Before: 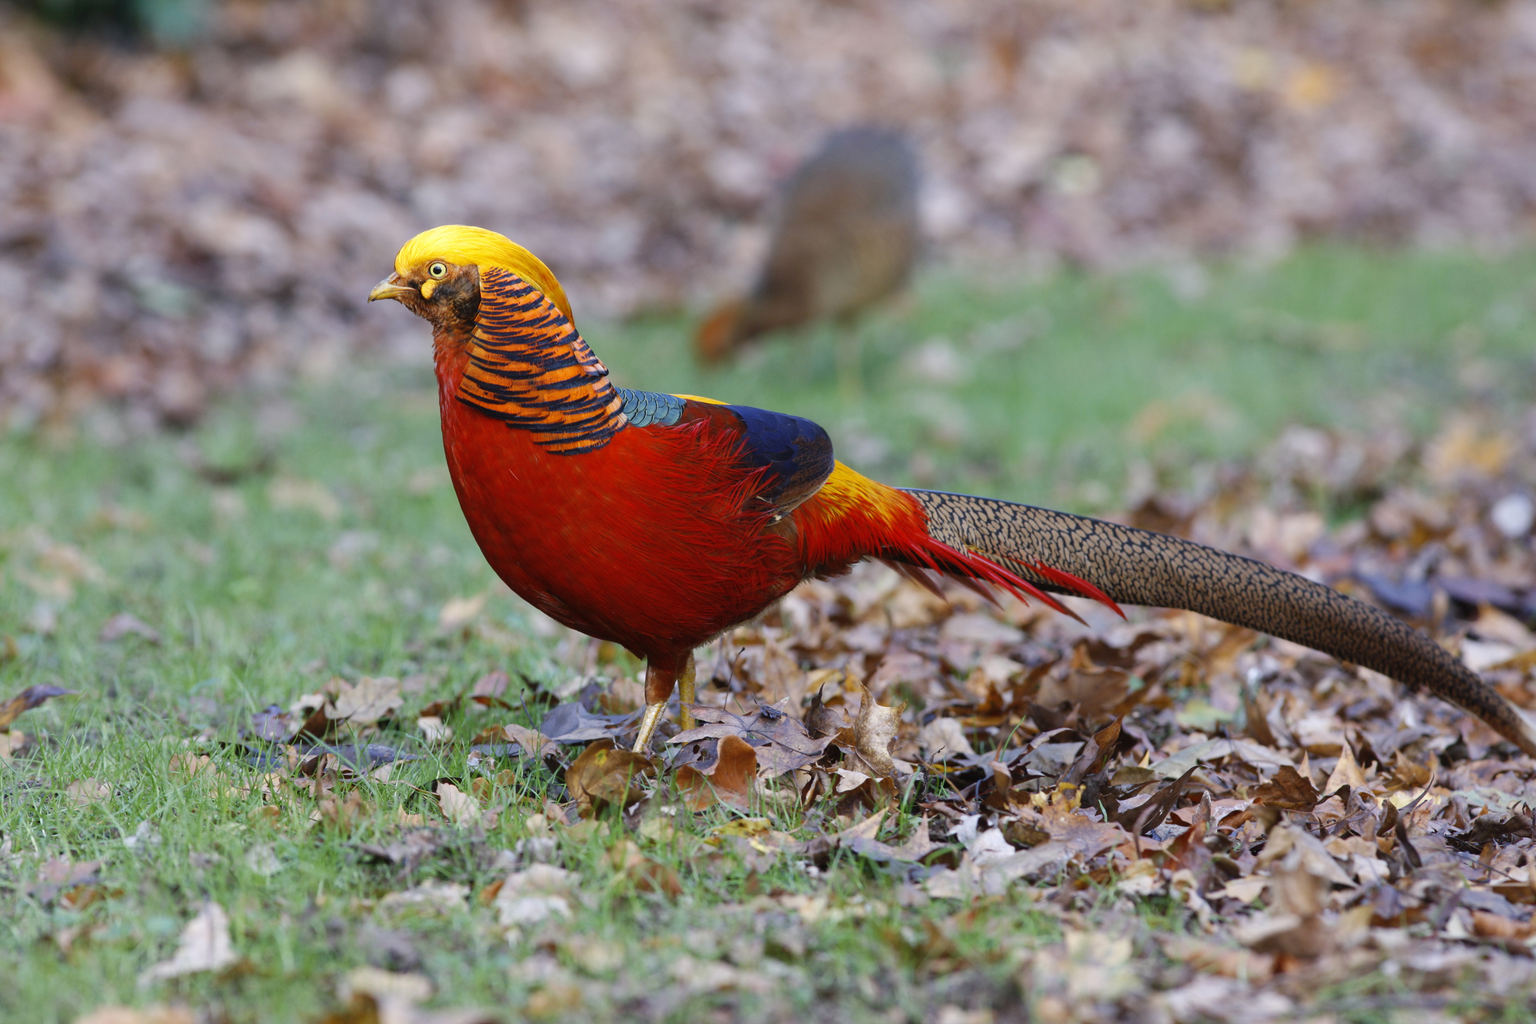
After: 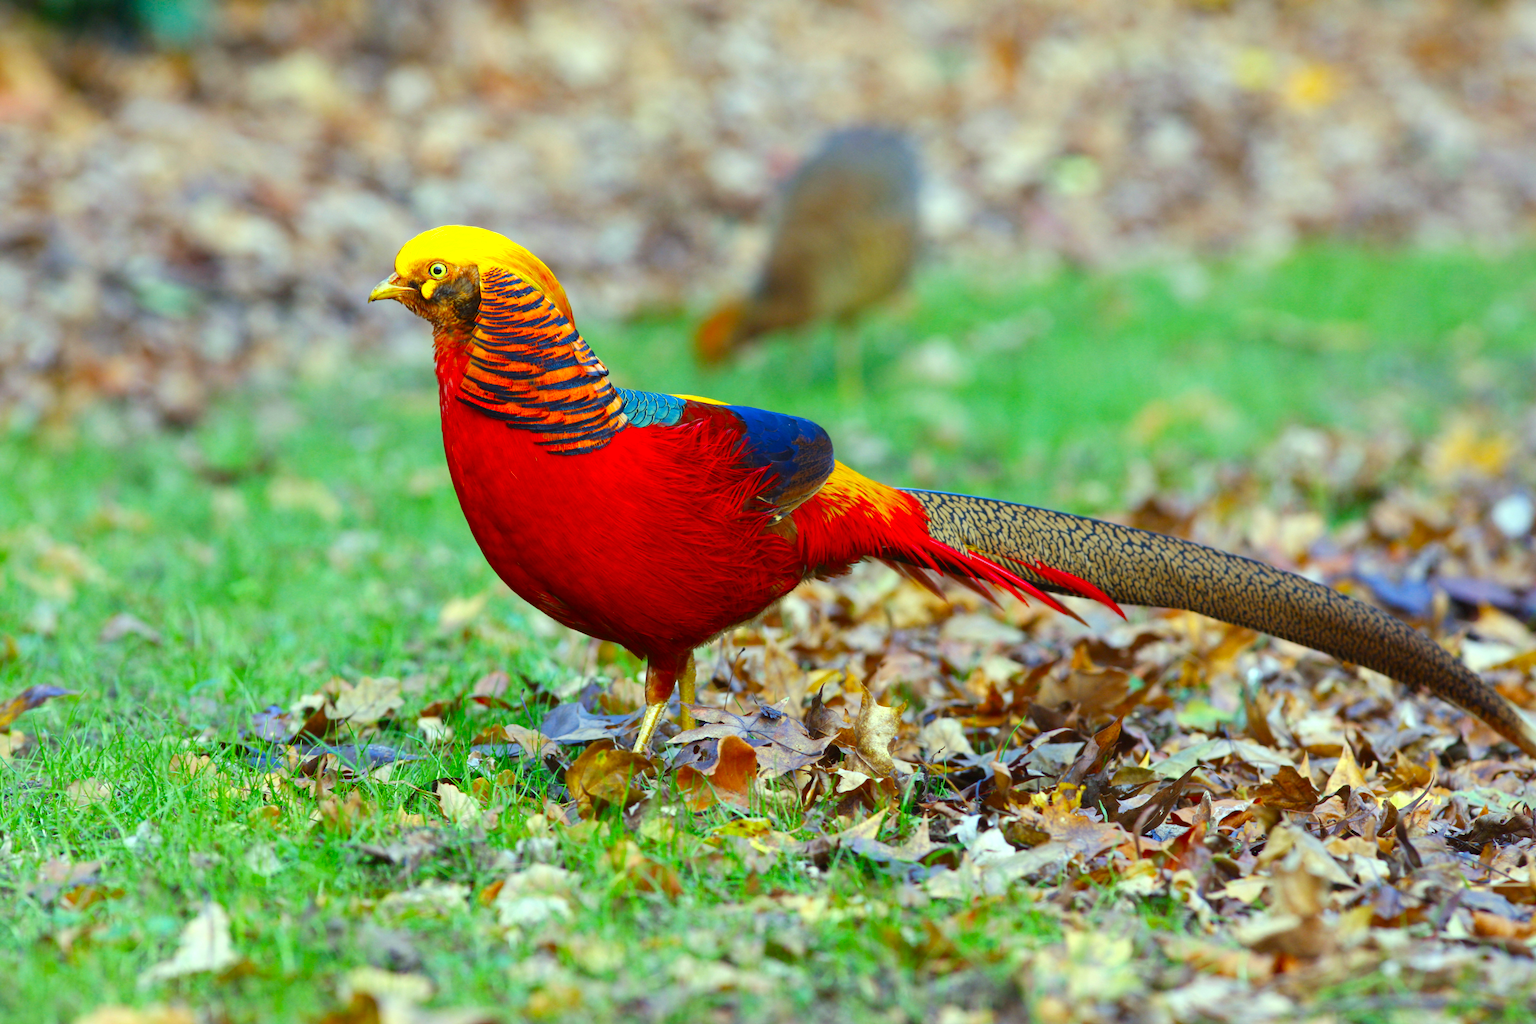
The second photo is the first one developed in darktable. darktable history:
exposure: black level correction 0.001, exposure 0.499 EV, compensate highlight preservation false
color correction: highlights a* -11.07, highlights b* 9.96, saturation 1.72
